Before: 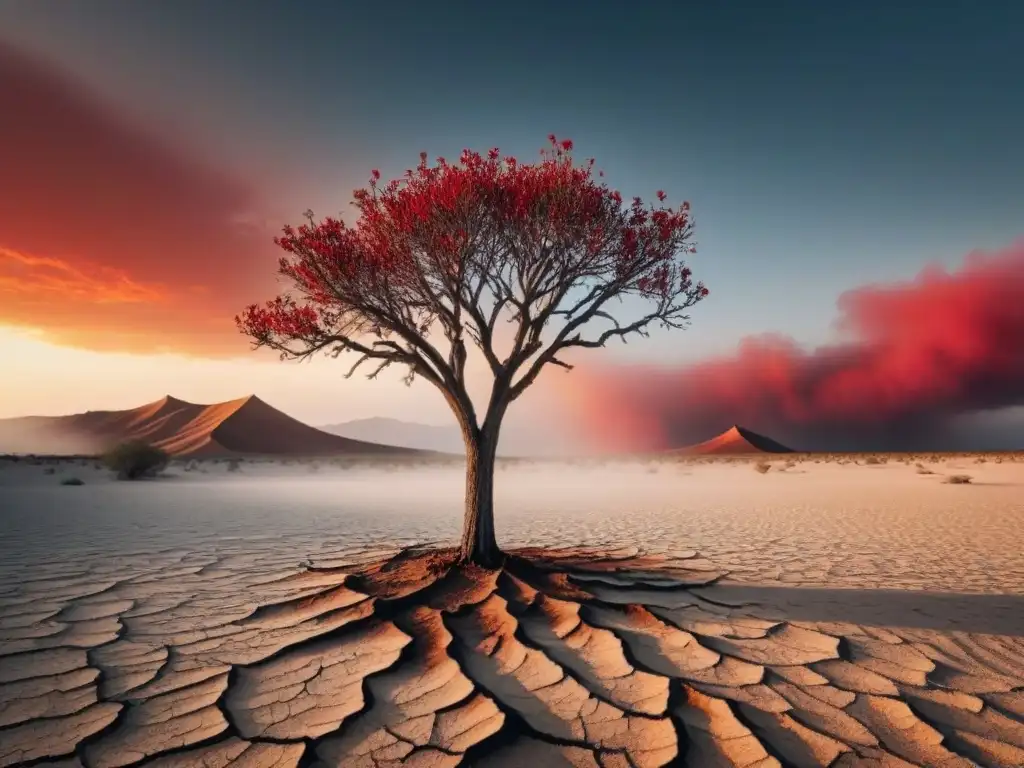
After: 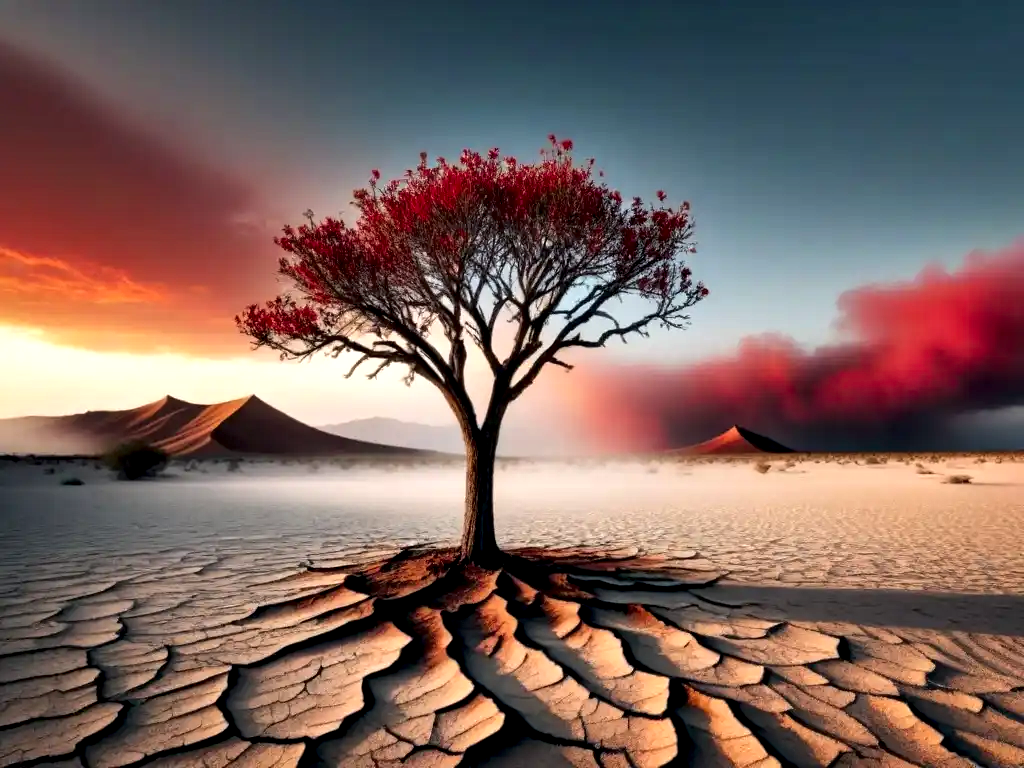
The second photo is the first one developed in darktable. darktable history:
tone equalizer: on, module defaults
contrast equalizer: octaves 7, y [[0.6 ×6], [0.55 ×6], [0 ×6], [0 ×6], [0 ×6]]
